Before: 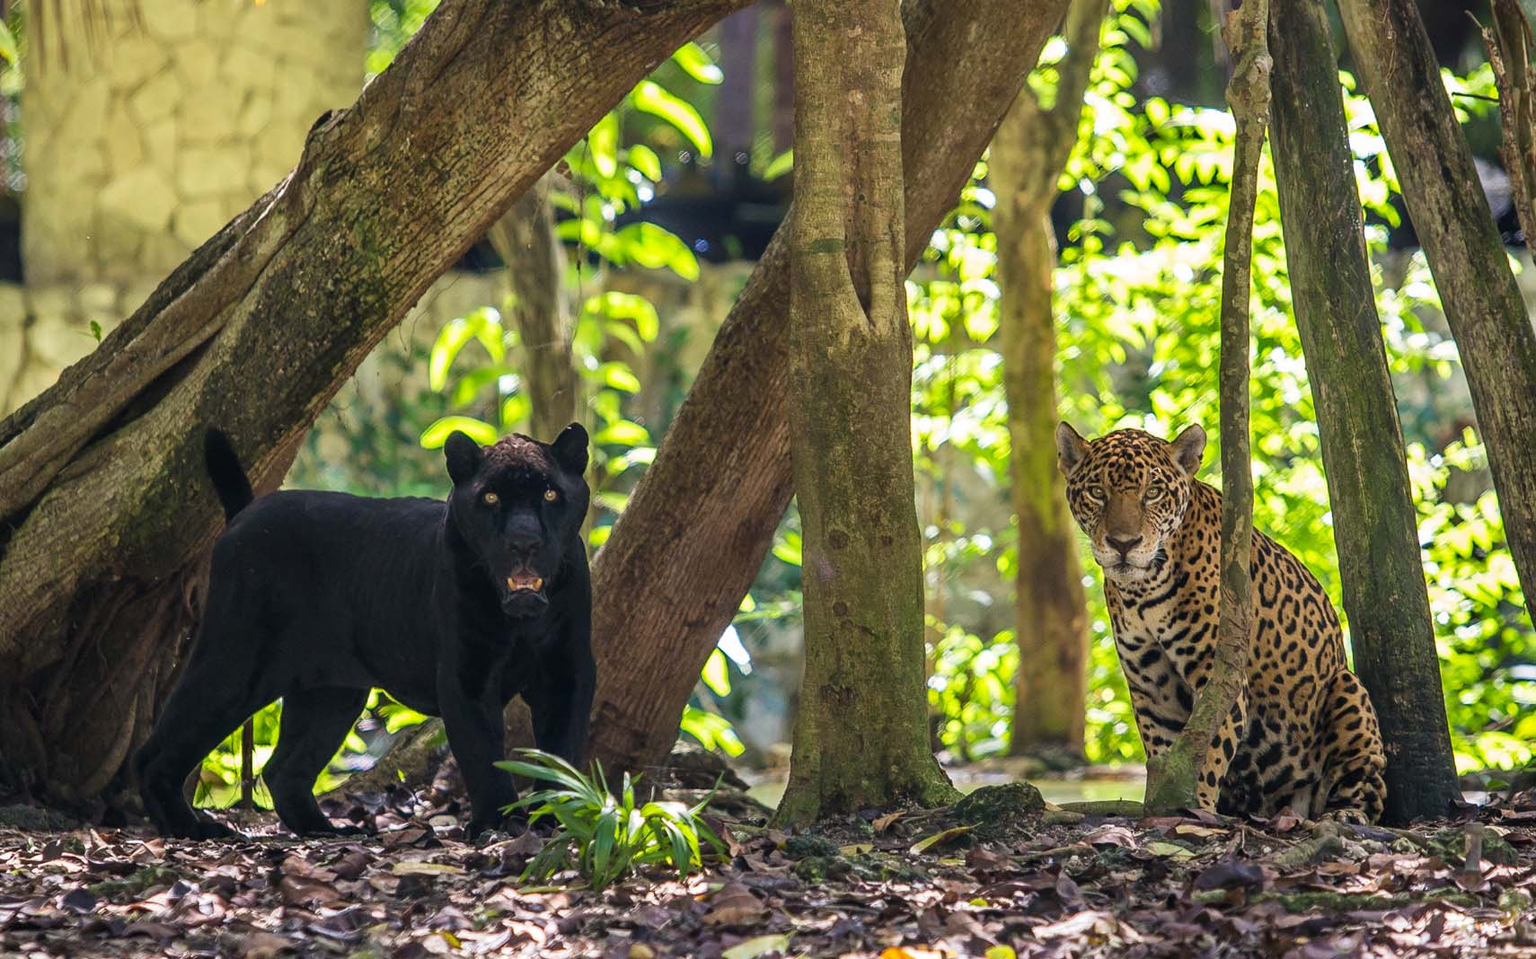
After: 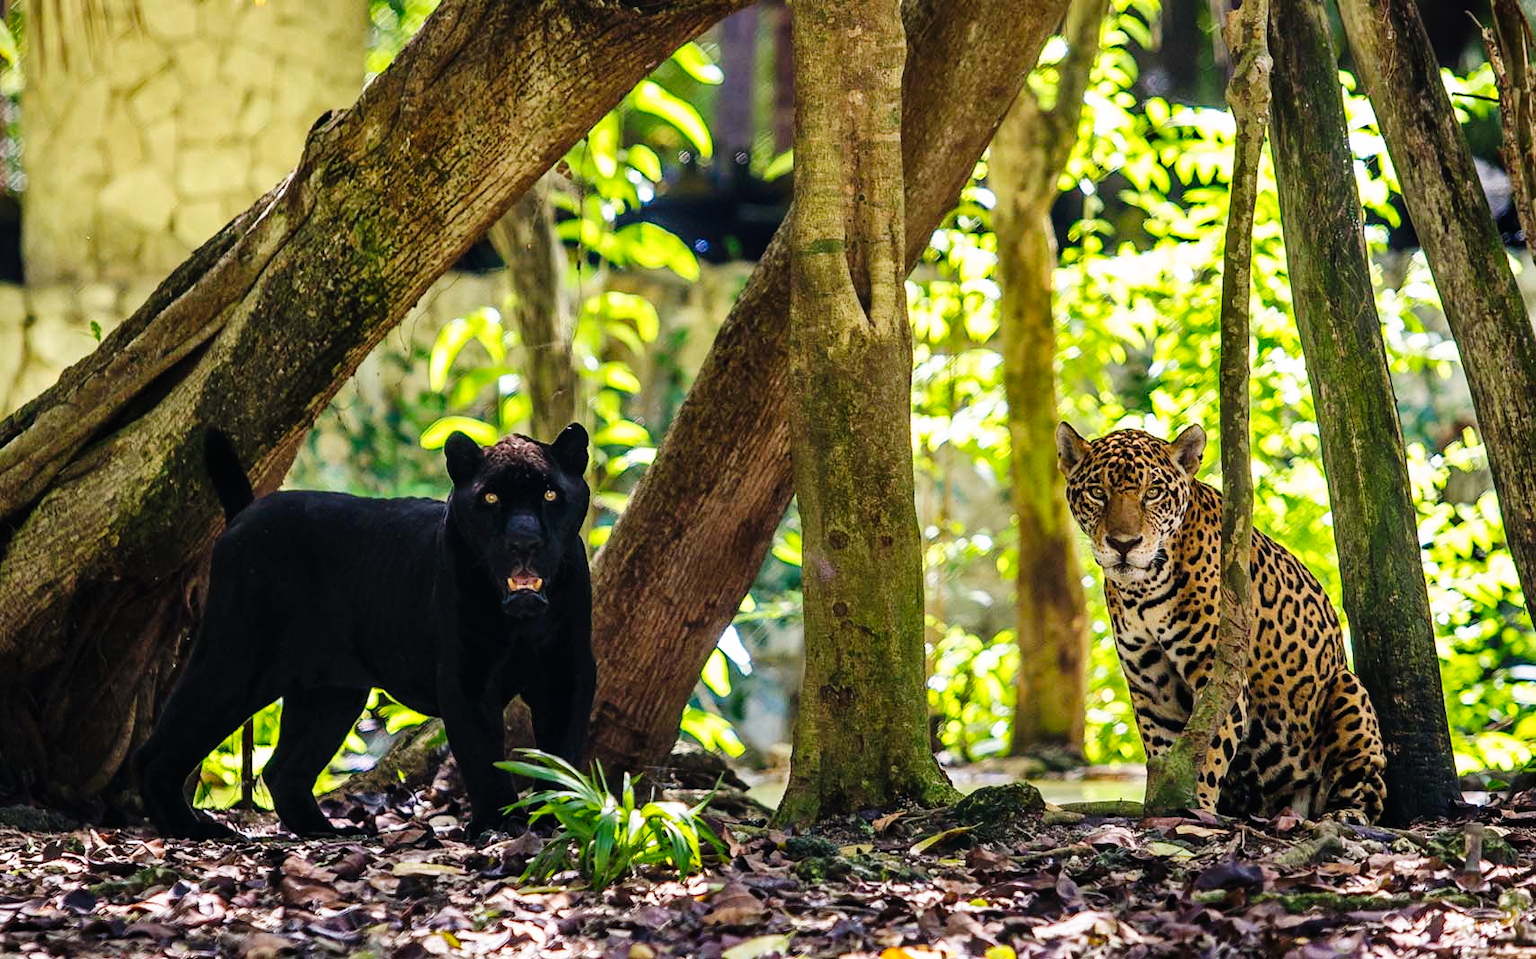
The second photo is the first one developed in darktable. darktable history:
tone curve: curves: ch0 [(0, 0) (0.003, 0.003) (0.011, 0.005) (0.025, 0.008) (0.044, 0.012) (0.069, 0.02) (0.1, 0.031) (0.136, 0.047) (0.177, 0.088) (0.224, 0.141) (0.277, 0.222) (0.335, 0.32) (0.399, 0.422) (0.468, 0.523) (0.543, 0.623) (0.623, 0.716) (0.709, 0.796) (0.801, 0.878) (0.898, 0.957) (1, 1)], preserve colors none
shadows and highlights: shadows 23.2, highlights -48.73, soften with gaussian
